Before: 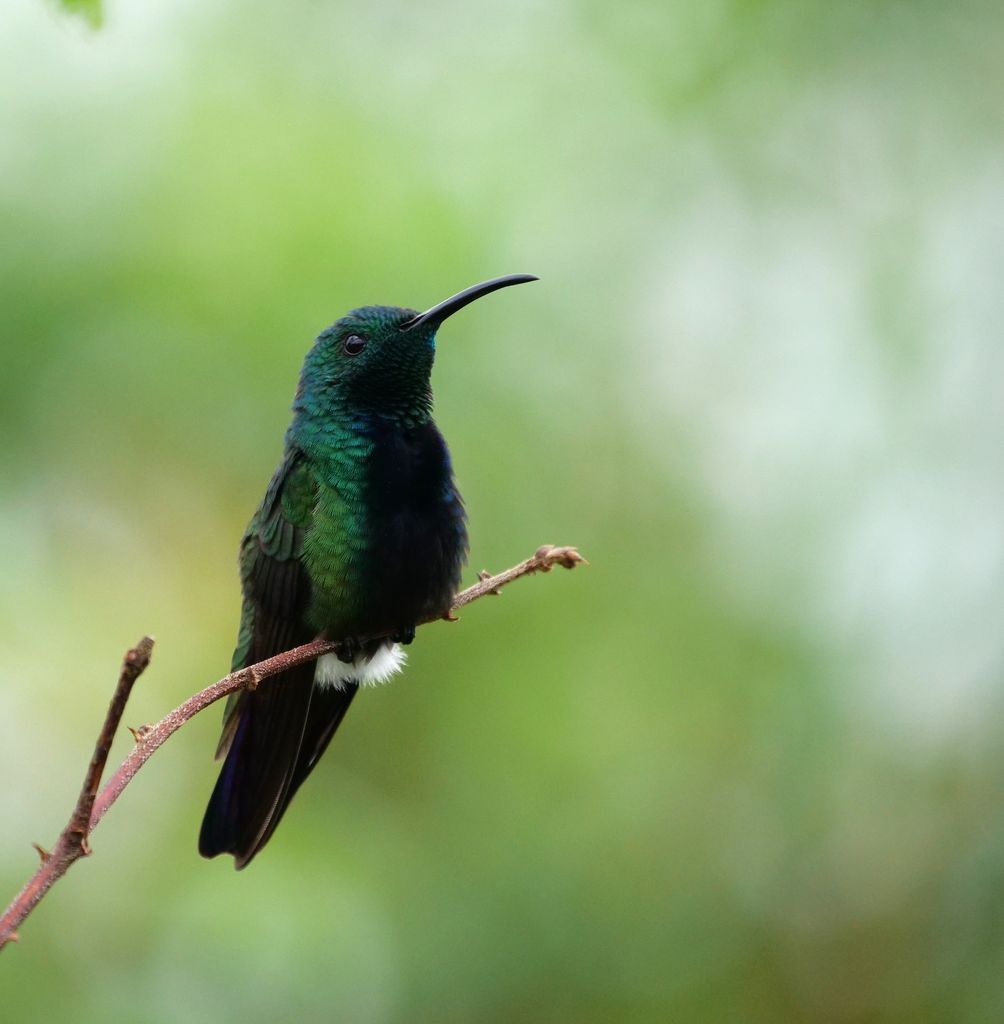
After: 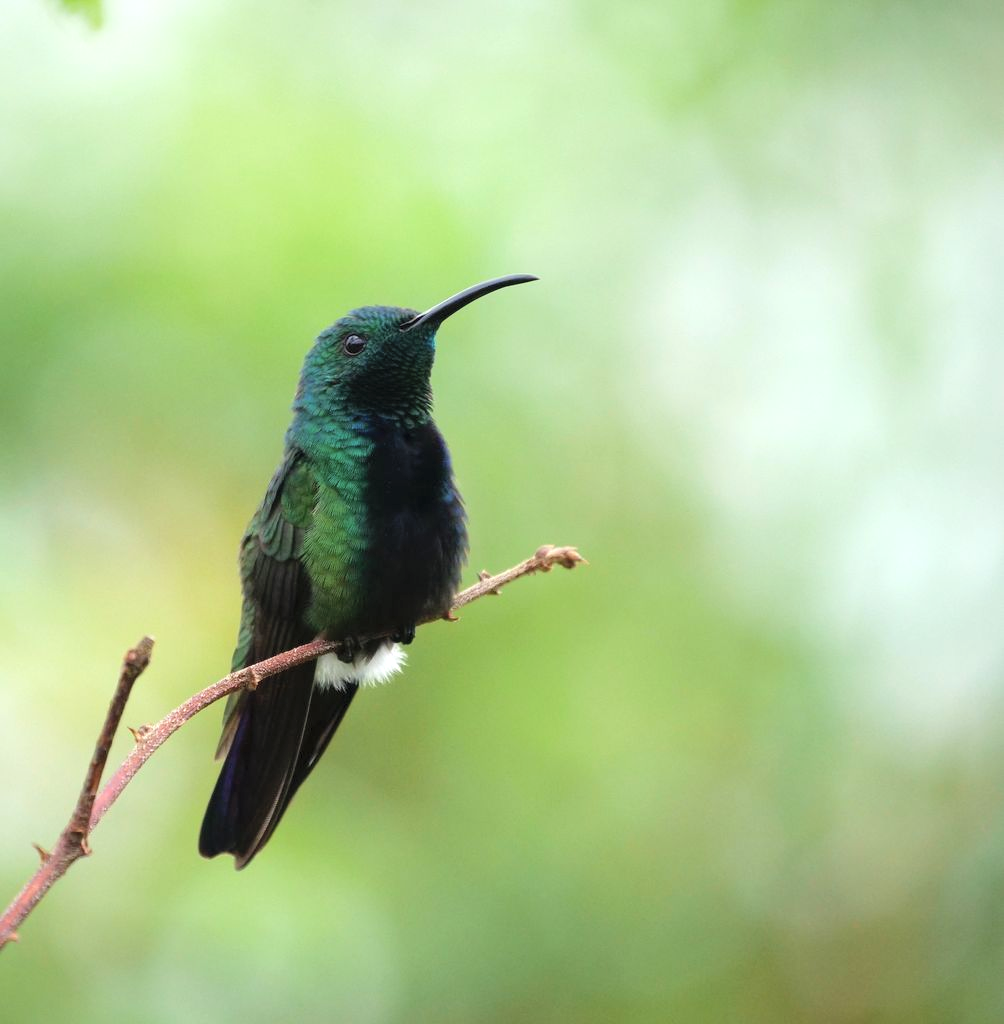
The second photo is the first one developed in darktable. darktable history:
contrast brightness saturation: brightness 0.15
exposure: exposure 0.367 EV, compensate highlight preservation false
vignetting: fall-off start 116.67%, fall-off radius 59.26%, brightness -0.31, saturation -0.056
